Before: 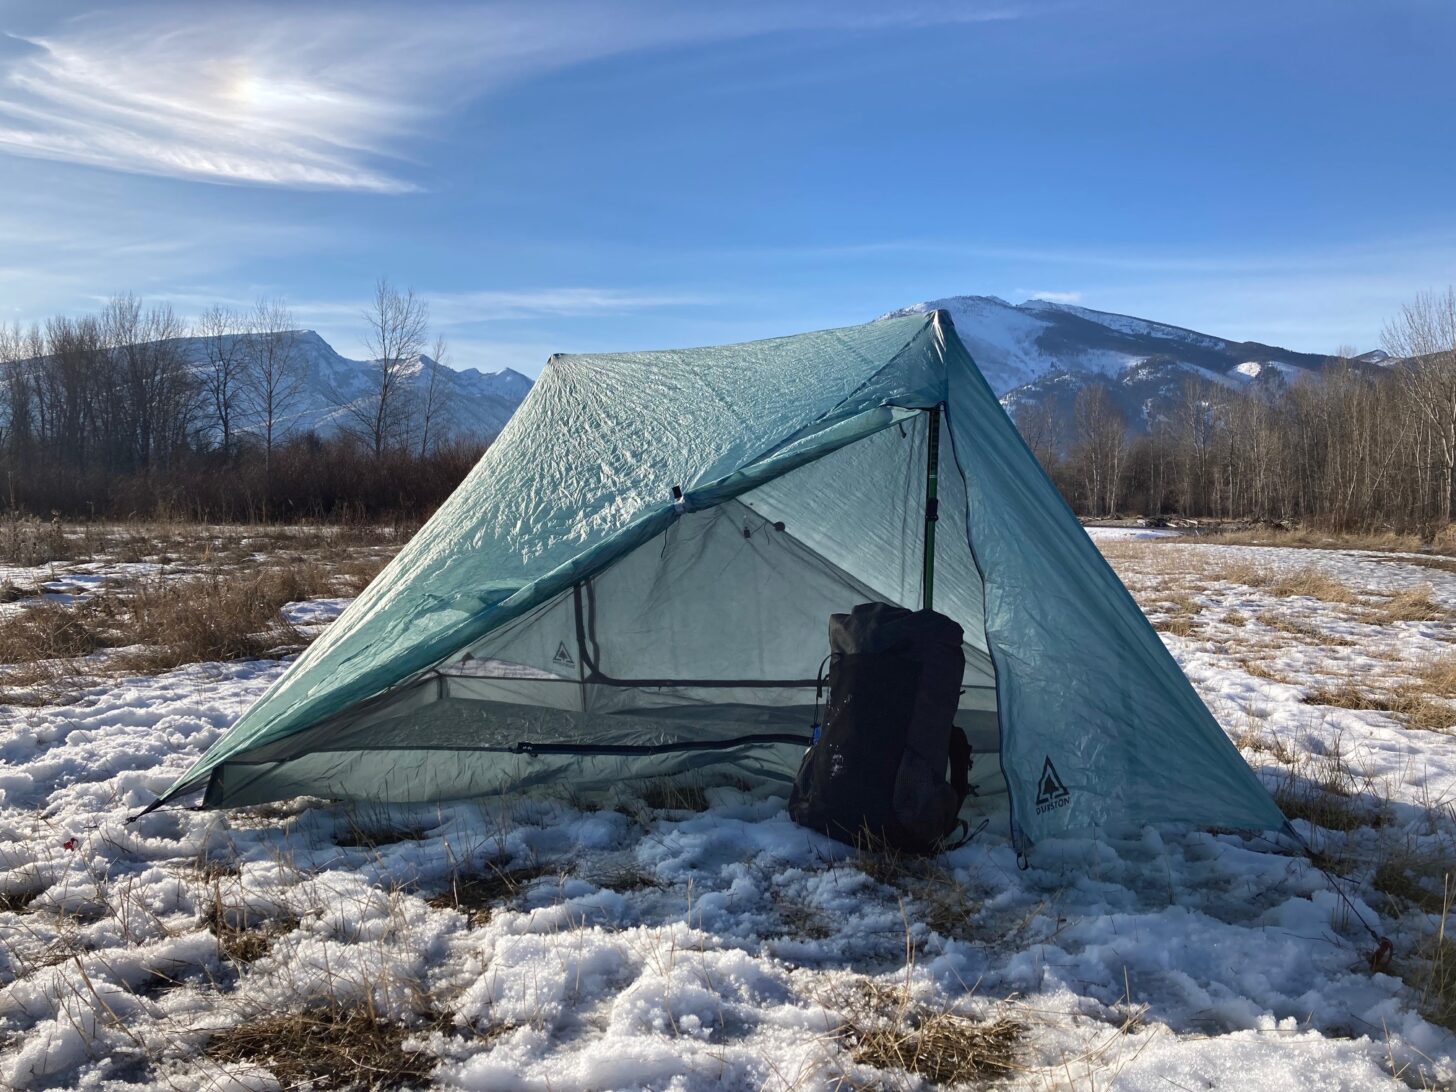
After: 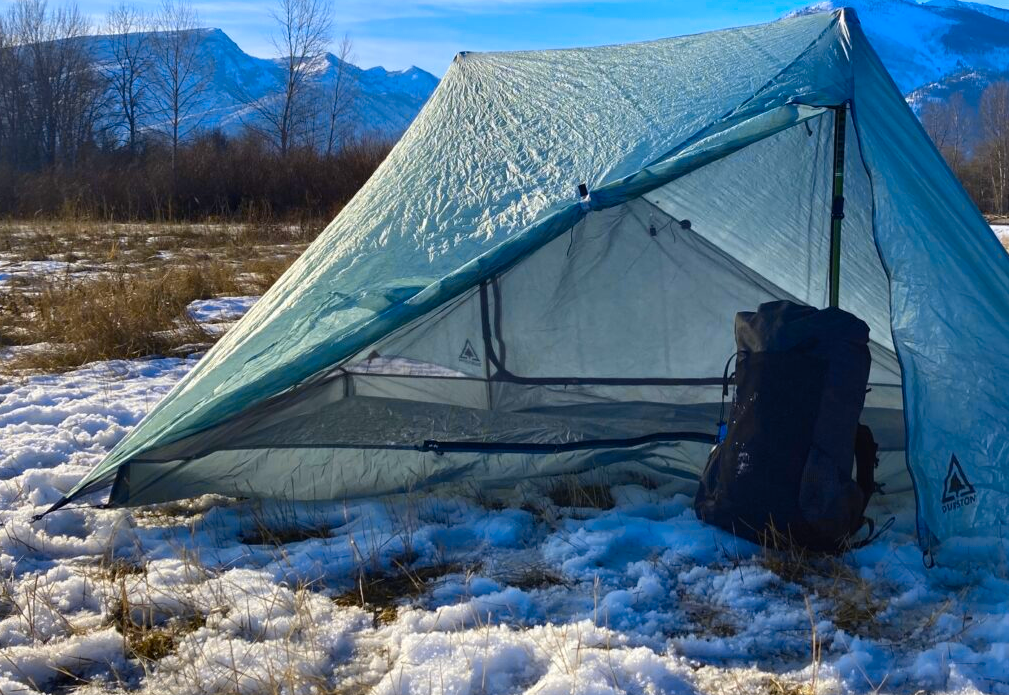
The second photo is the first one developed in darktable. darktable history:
color contrast: green-magenta contrast 1.12, blue-yellow contrast 1.95, unbound 0
crop: left 6.488%, top 27.668%, right 24.183%, bottom 8.656%
